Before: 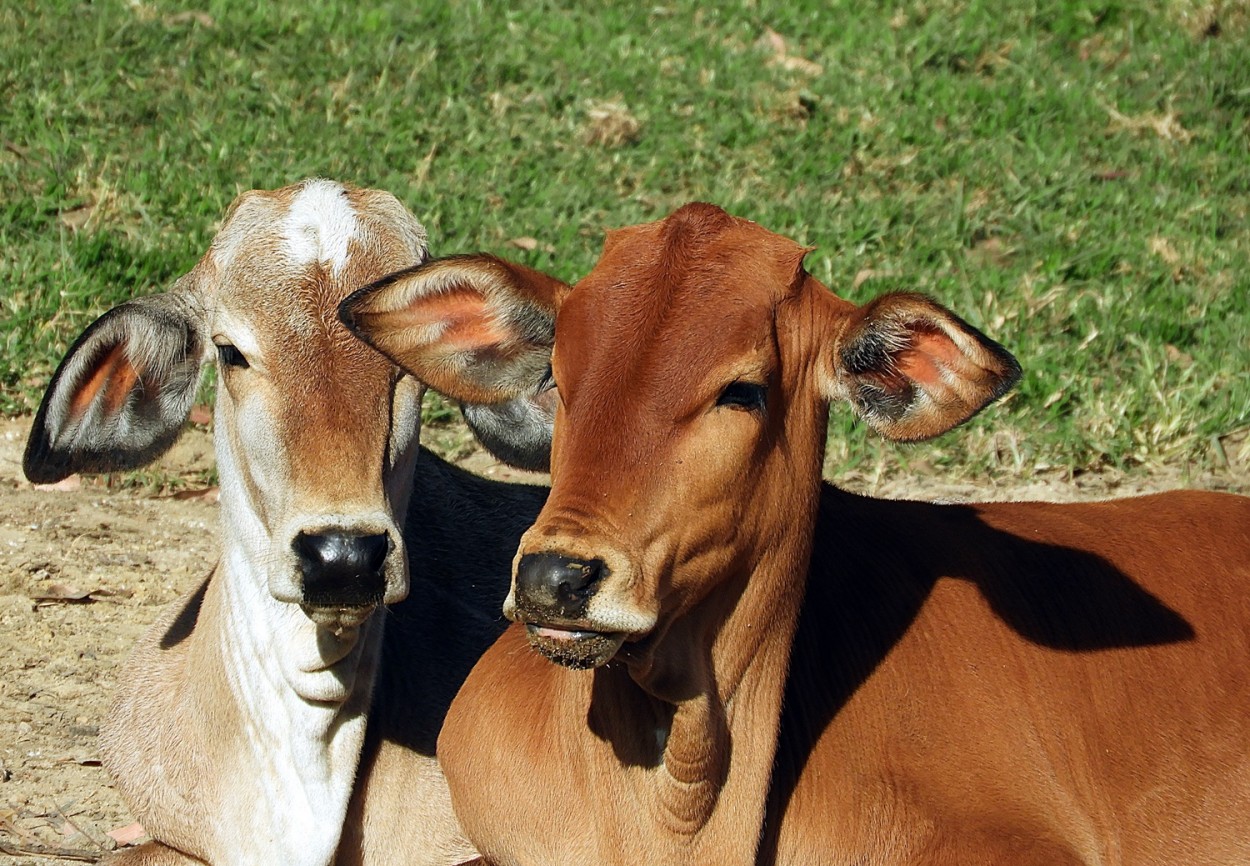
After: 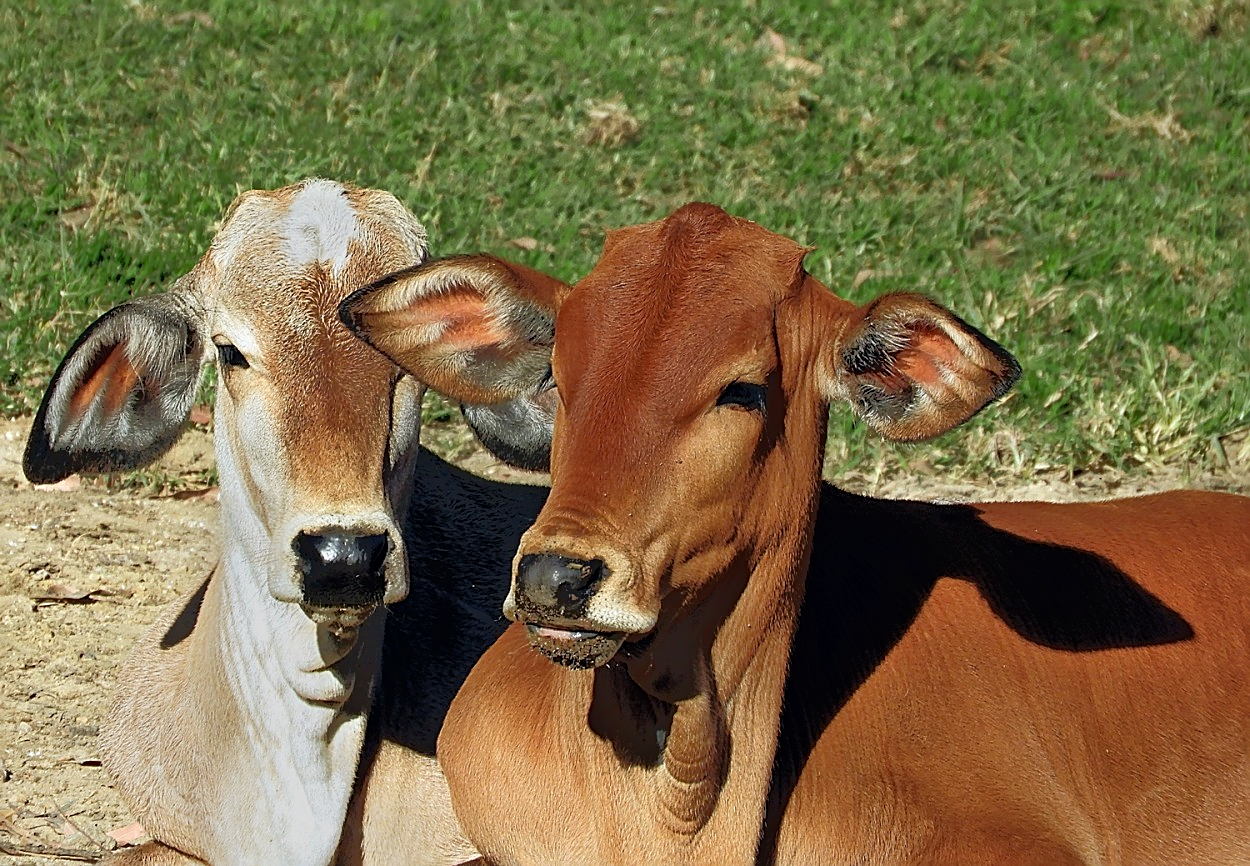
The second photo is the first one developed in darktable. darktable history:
sharpen: on, module defaults
tone equalizer: -7 EV -0.656 EV, -6 EV 0.992 EV, -5 EV -0.478 EV, -4 EV 0.42 EV, -3 EV 0.432 EV, -2 EV 0.12 EV, -1 EV -0.136 EV, +0 EV -0.398 EV
